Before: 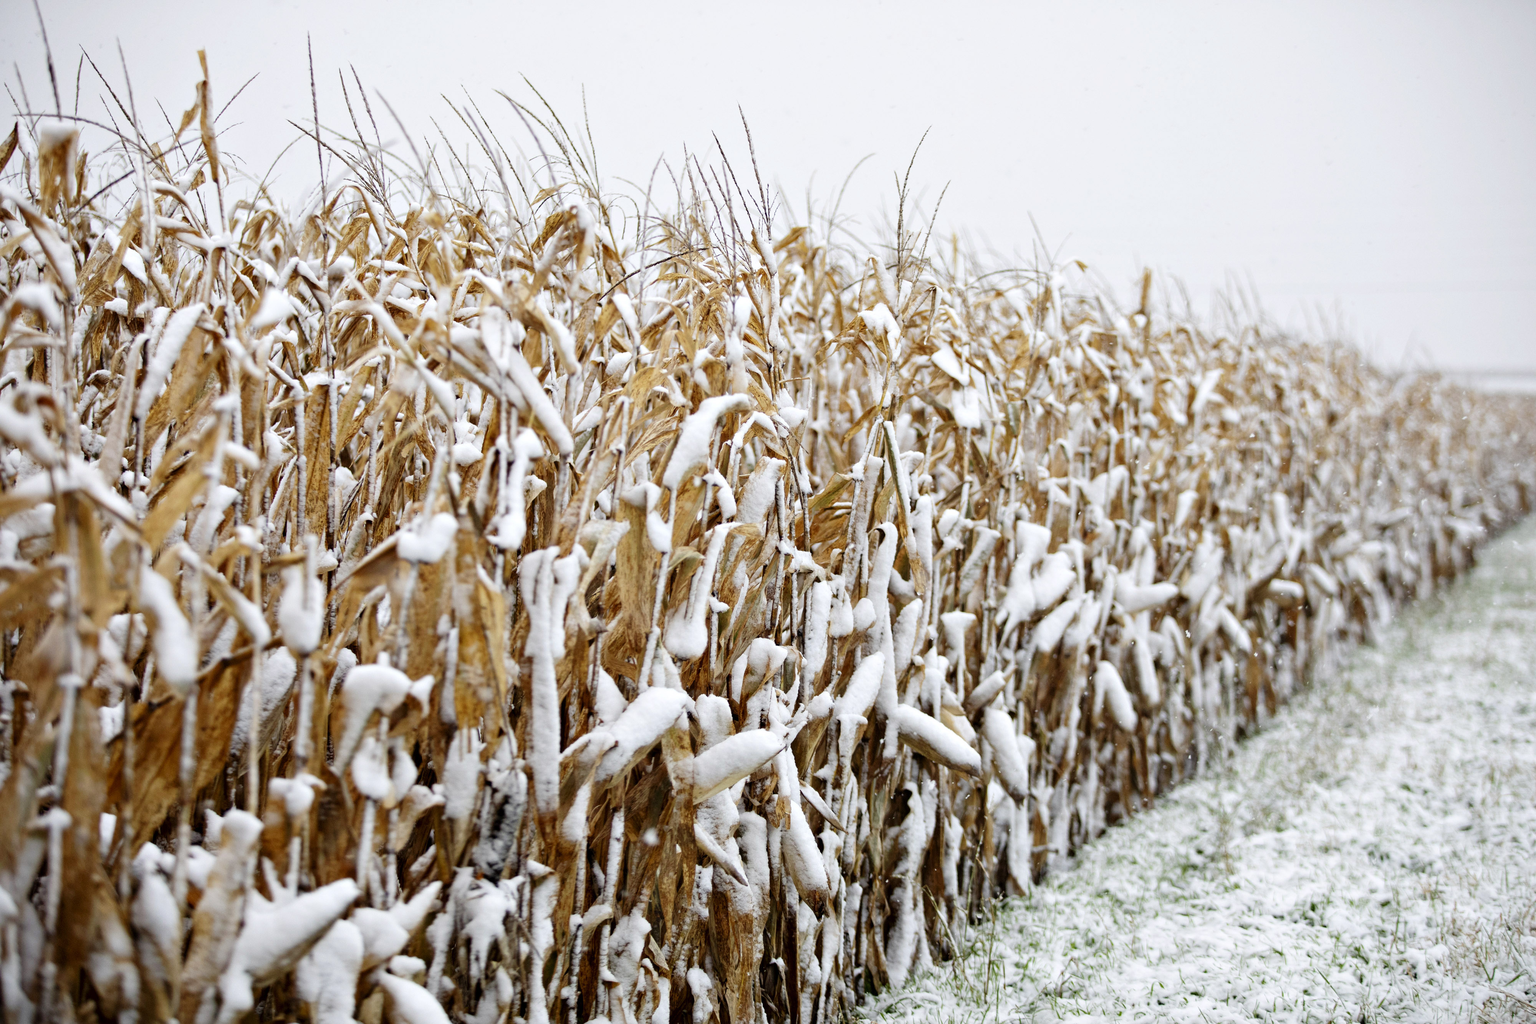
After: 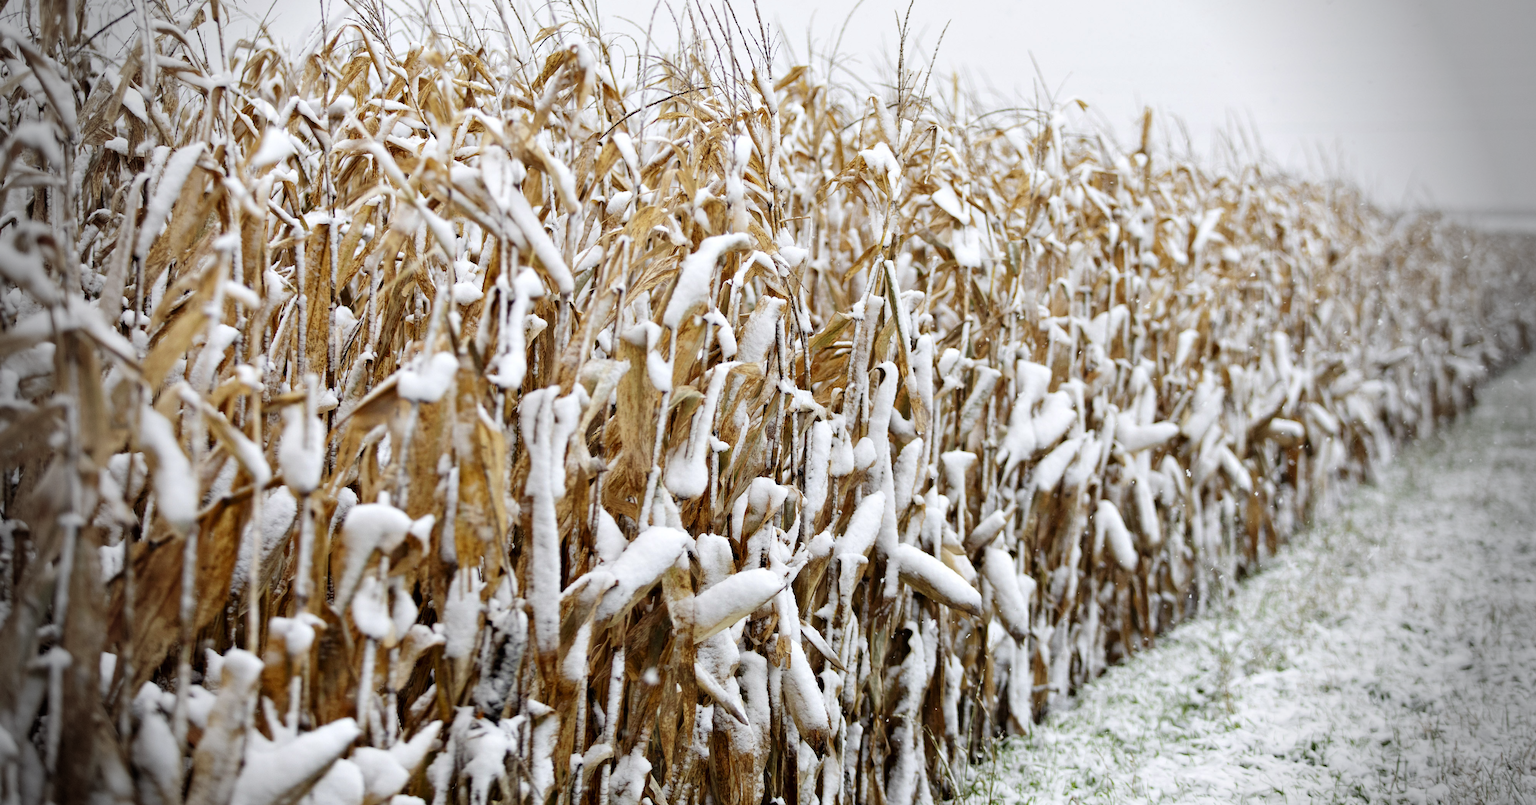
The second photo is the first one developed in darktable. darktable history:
vignetting: fall-off start 75.91%, fall-off radius 26.8%, width/height ratio 0.965
crop and rotate: top 15.803%, bottom 5.518%
